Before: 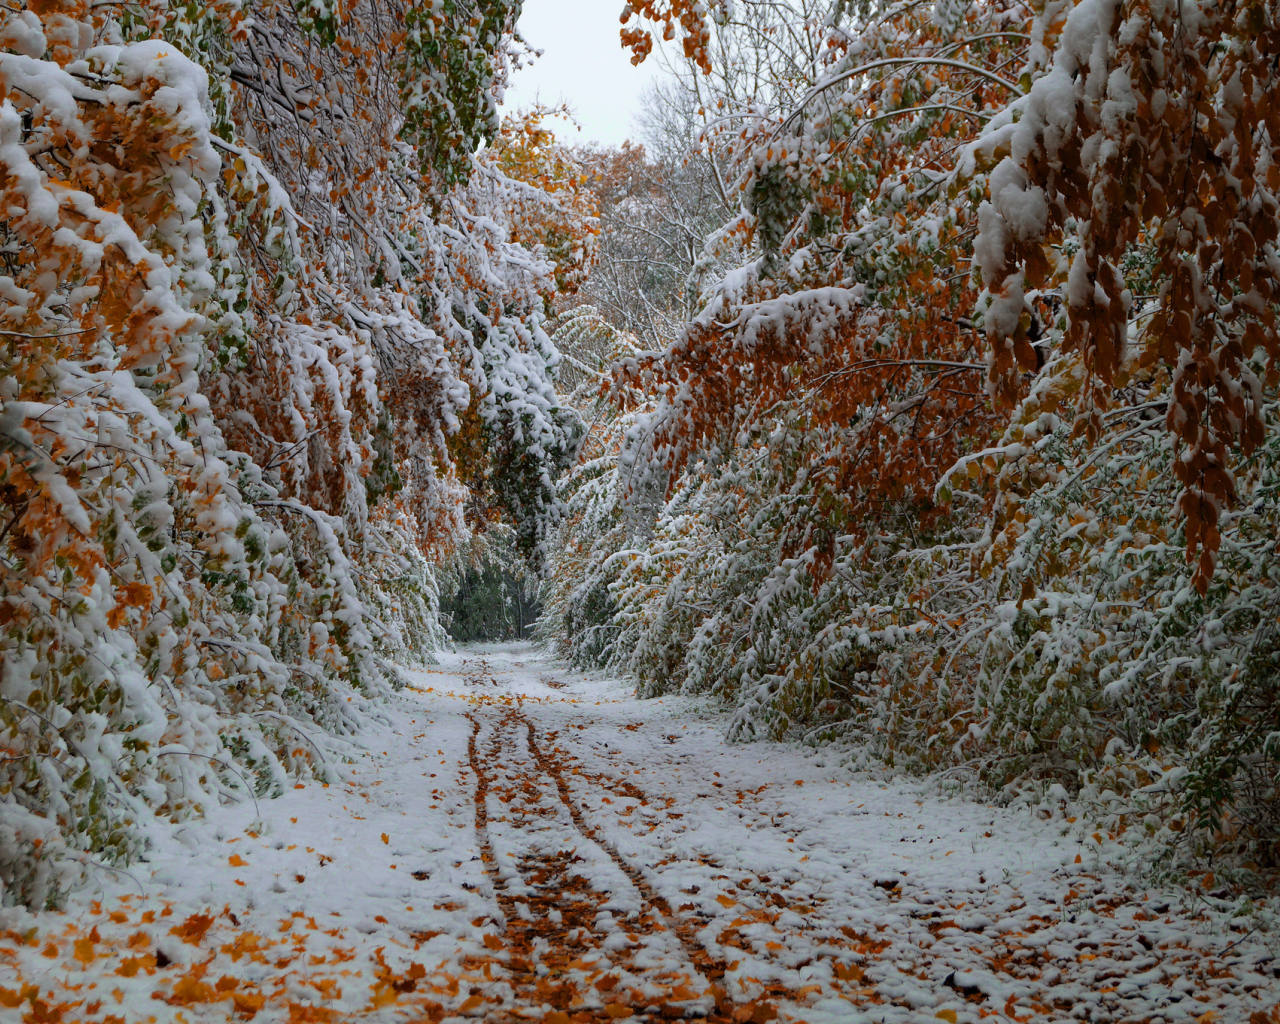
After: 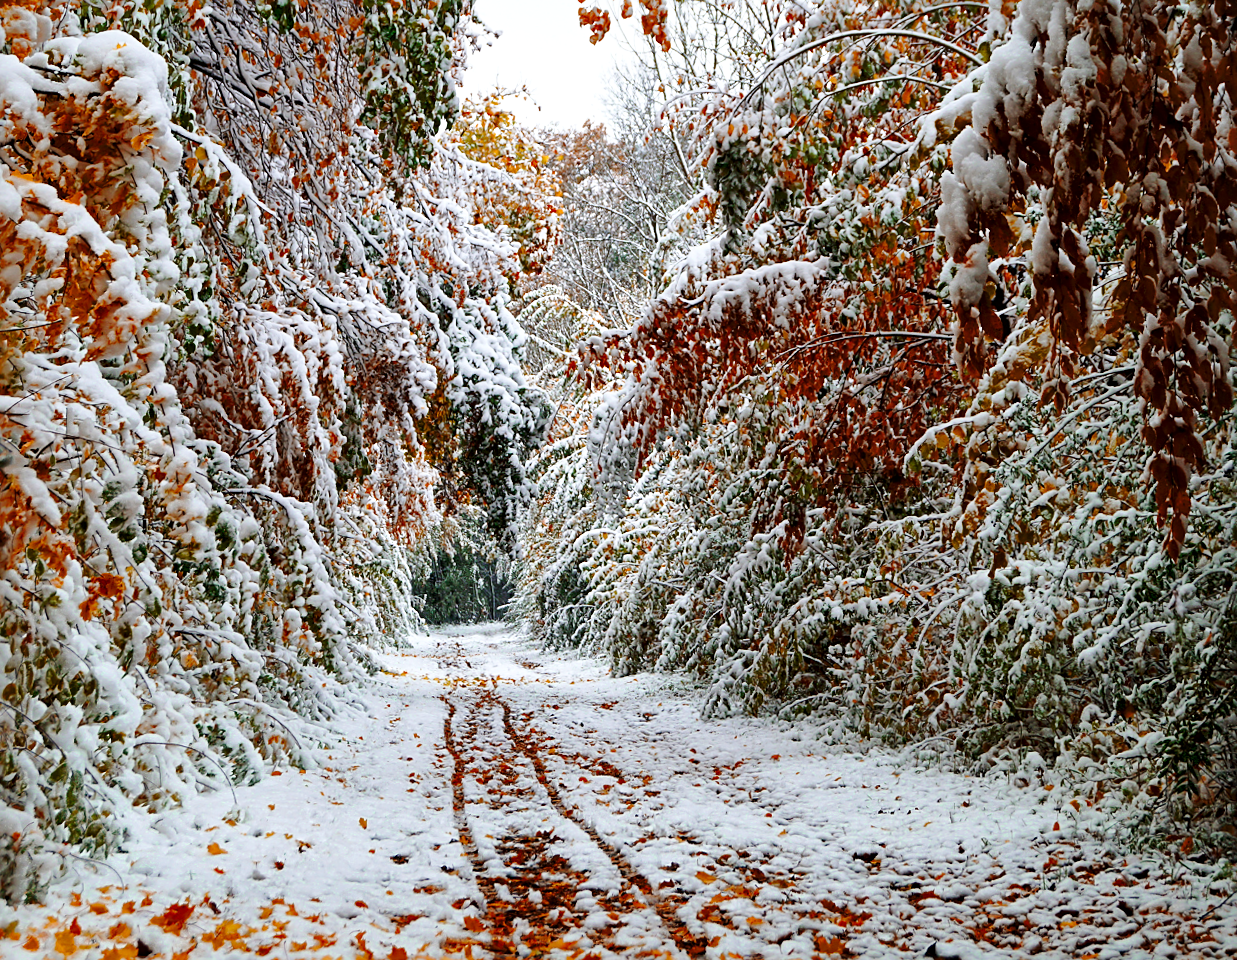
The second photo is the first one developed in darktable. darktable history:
exposure: compensate highlight preservation false
rotate and perspective: rotation -1.42°, crop left 0.016, crop right 0.984, crop top 0.035, crop bottom 0.965
local contrast: mode bilateral grid, contrast 20, coarseness 50, detail 161%, midtone range 0.2
tone curve: curves: ch0 [(0, 0) (0.003, 0.003) (0.011, 0.011) (0.025, 0.025) (0.044, 0.044) (0.069, 0.068) (0.1, 0.098) (0.136, 0.134) (0.177, 0.175) (0.224, 0.221) (0.277, 0.273) (0.335, 0.33) (0.399, 0.393) (0.468, 0.461) (0.543, 0.546) (0.623, 0.625) (0.709, 0.711) (0.801, 0.802) (0.898, 0.898) (1, 1)], preserve colors none
crop: left 1.743%, right 0.268%, bottom 2.011%
sharpen: on, module defaults
base curve: curves: ch0 [(0, 0) (0.028, 0.03) (0.121, 0.232) (0.46, 0.748) (0.859, 0.968) (1, 1)], preserve colors none
